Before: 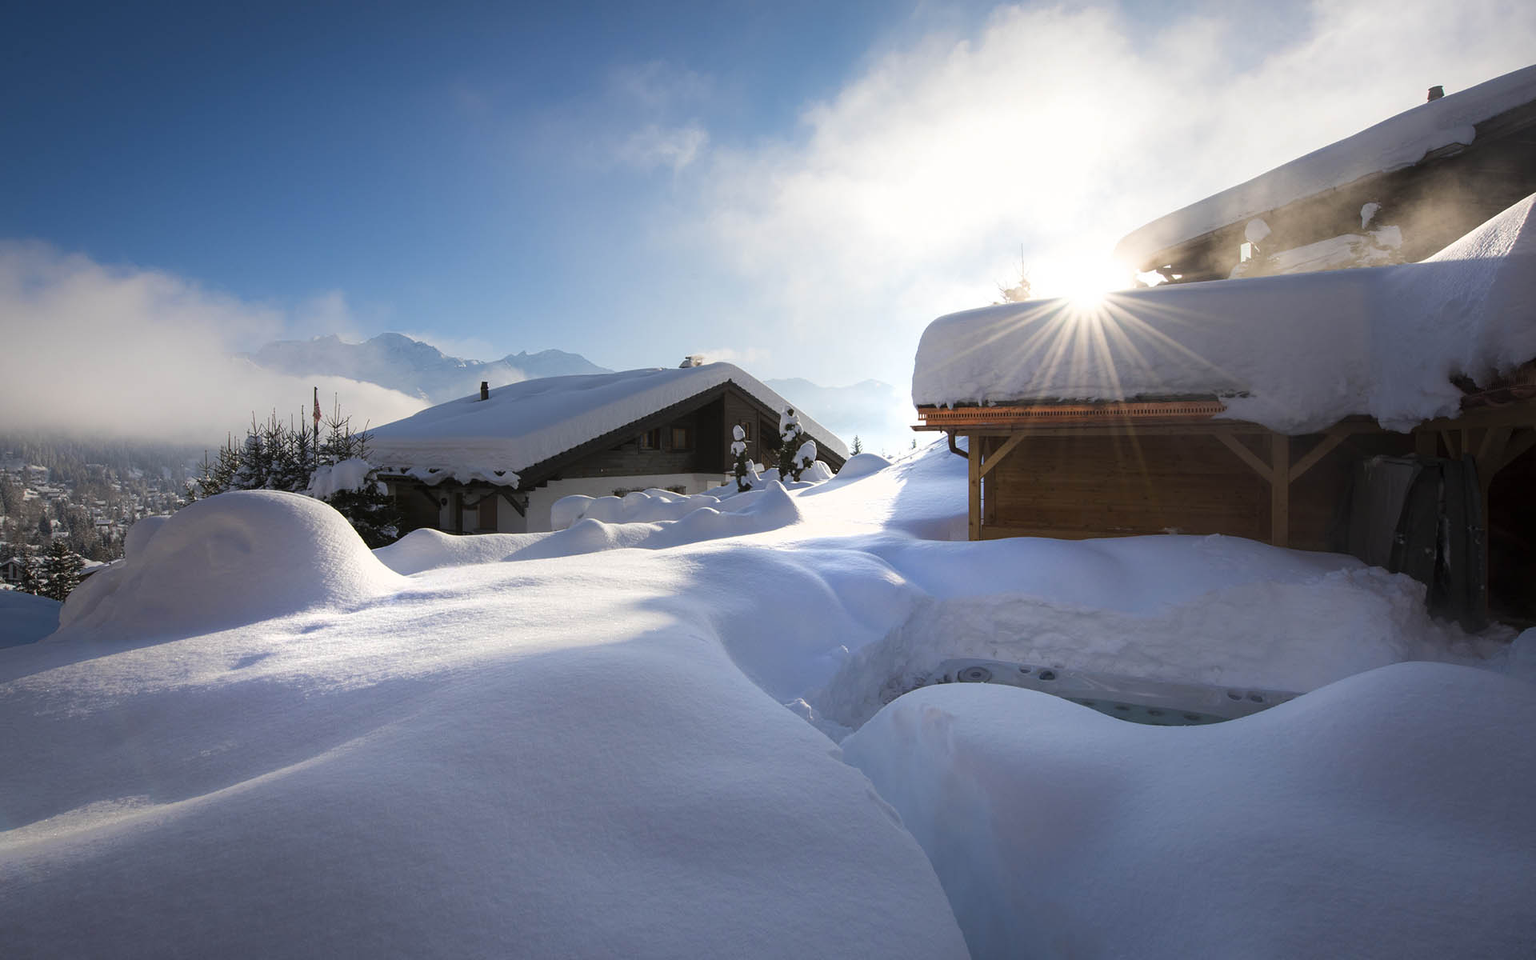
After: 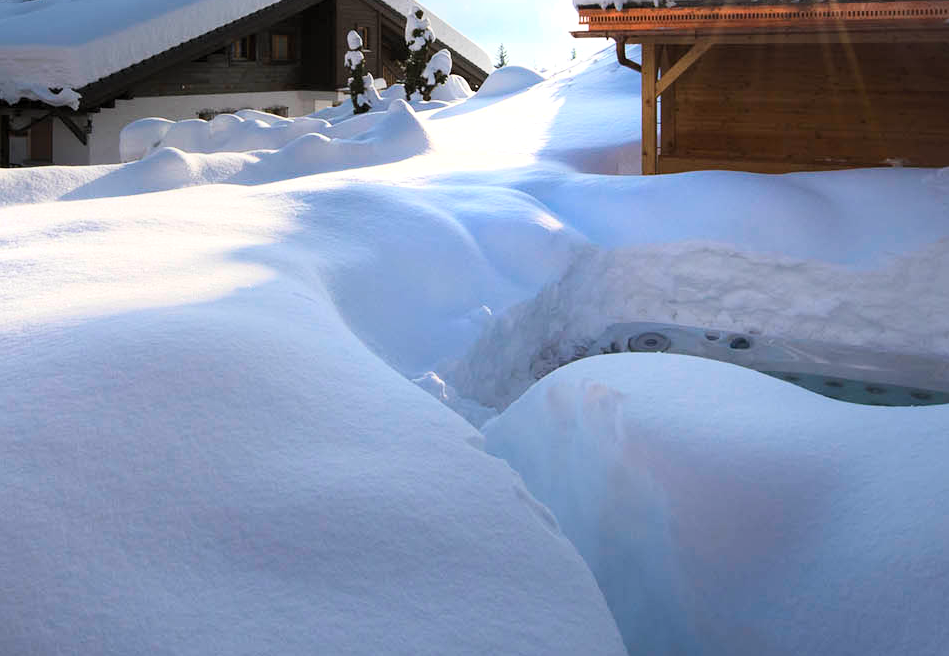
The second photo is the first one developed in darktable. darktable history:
levels: mode automatic, black 0.023%, white 99.97%, levels [0.062, 0.494, 0.925]
contrast brightness saturation: contrast 0.2, brightness 0.16, saturation 0.22
exposure: exposure 0.178 EV, compensate exposure bias true, compensate highlight preservation false
crop: left 29.672%, top 41.786%, right 20.851%, bottom 3.487%
tone equalizer: on, module defaults
